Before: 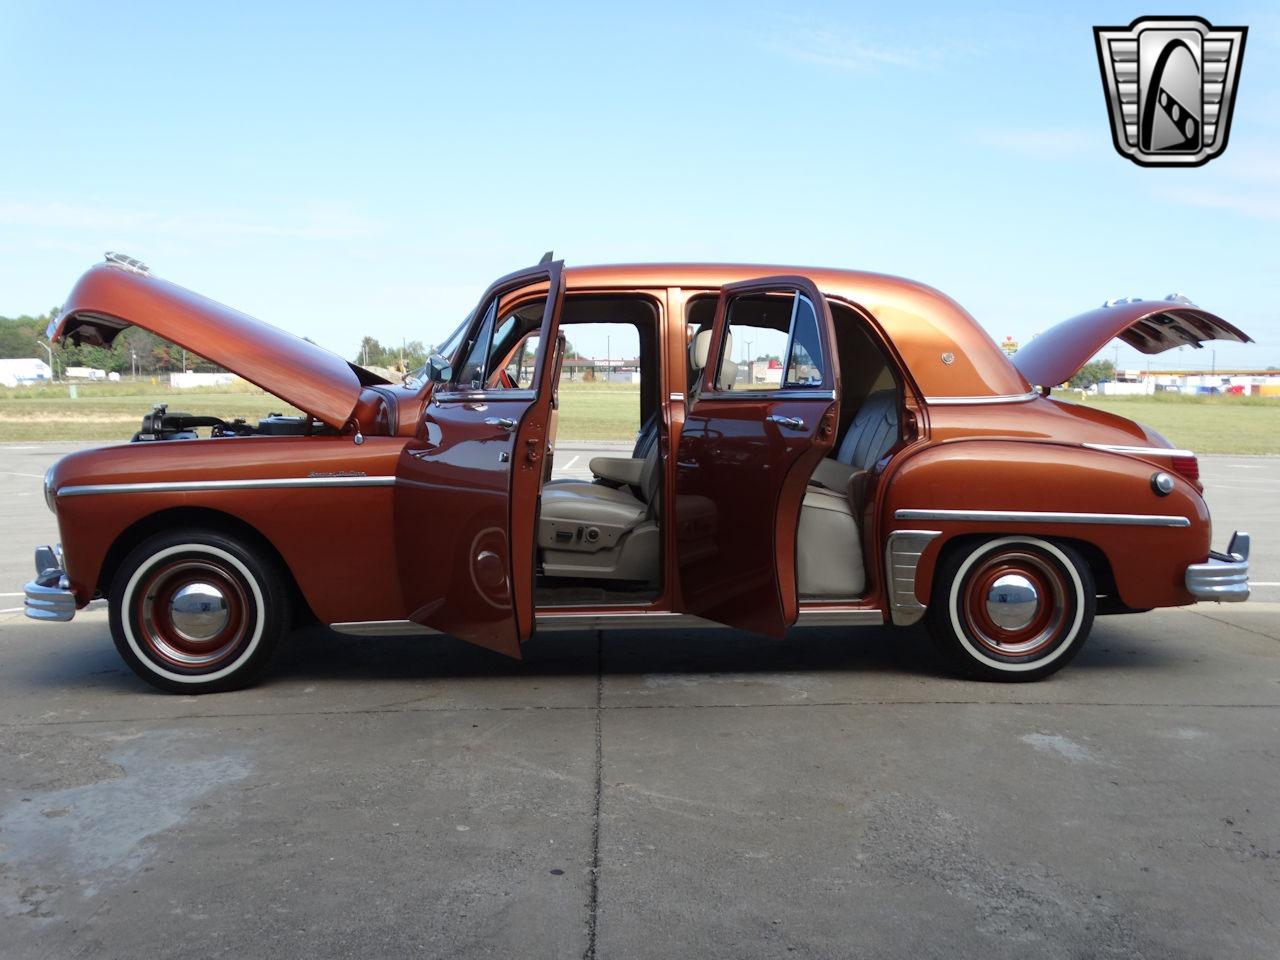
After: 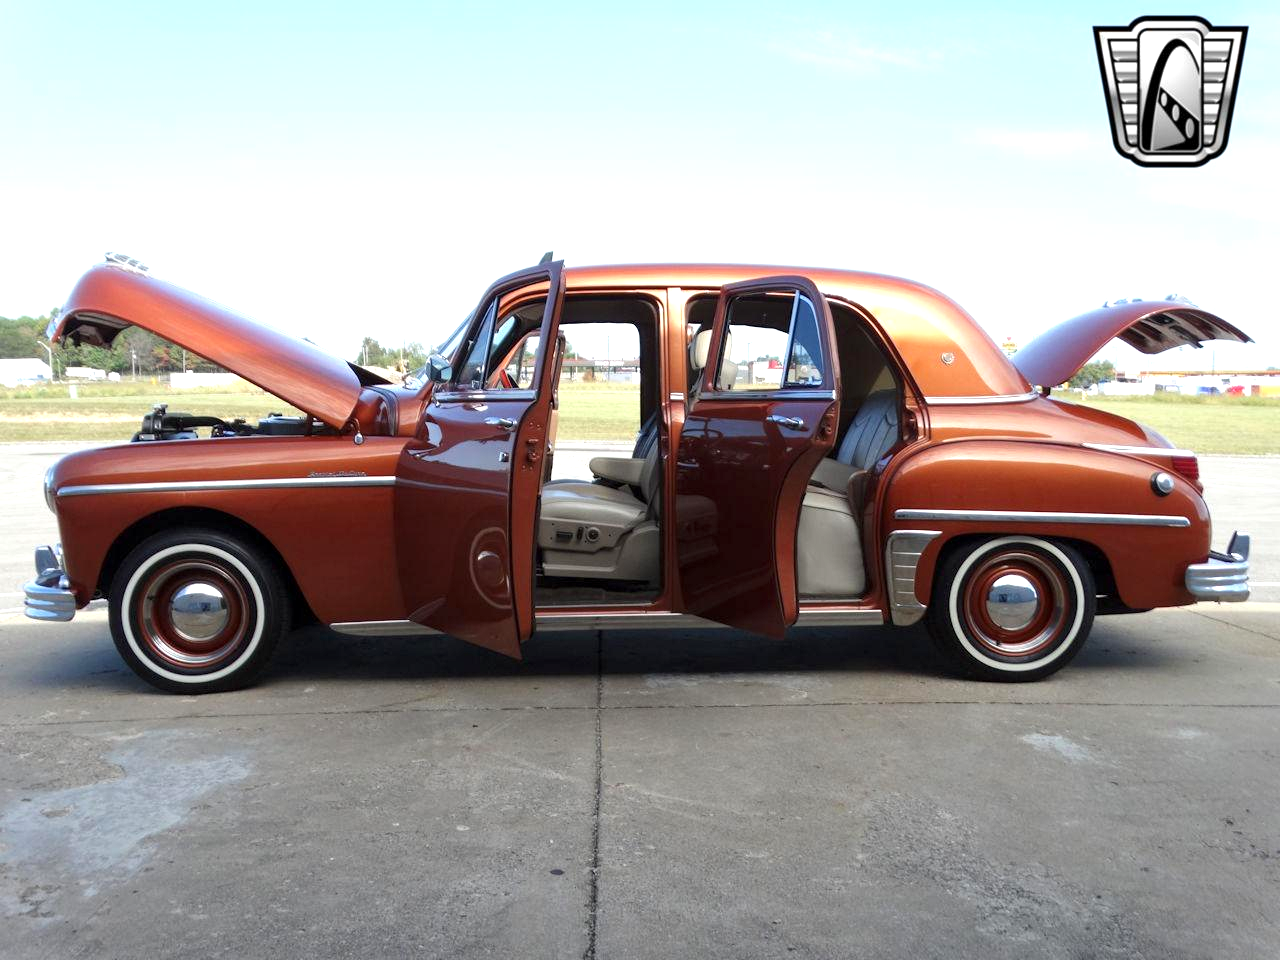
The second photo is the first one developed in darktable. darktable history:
exposure: exposure 0.6 EV, compensate highlight preservation false
local contrast: highlights 100%, shadows 100%, detail 120%, midtone range 0.2
